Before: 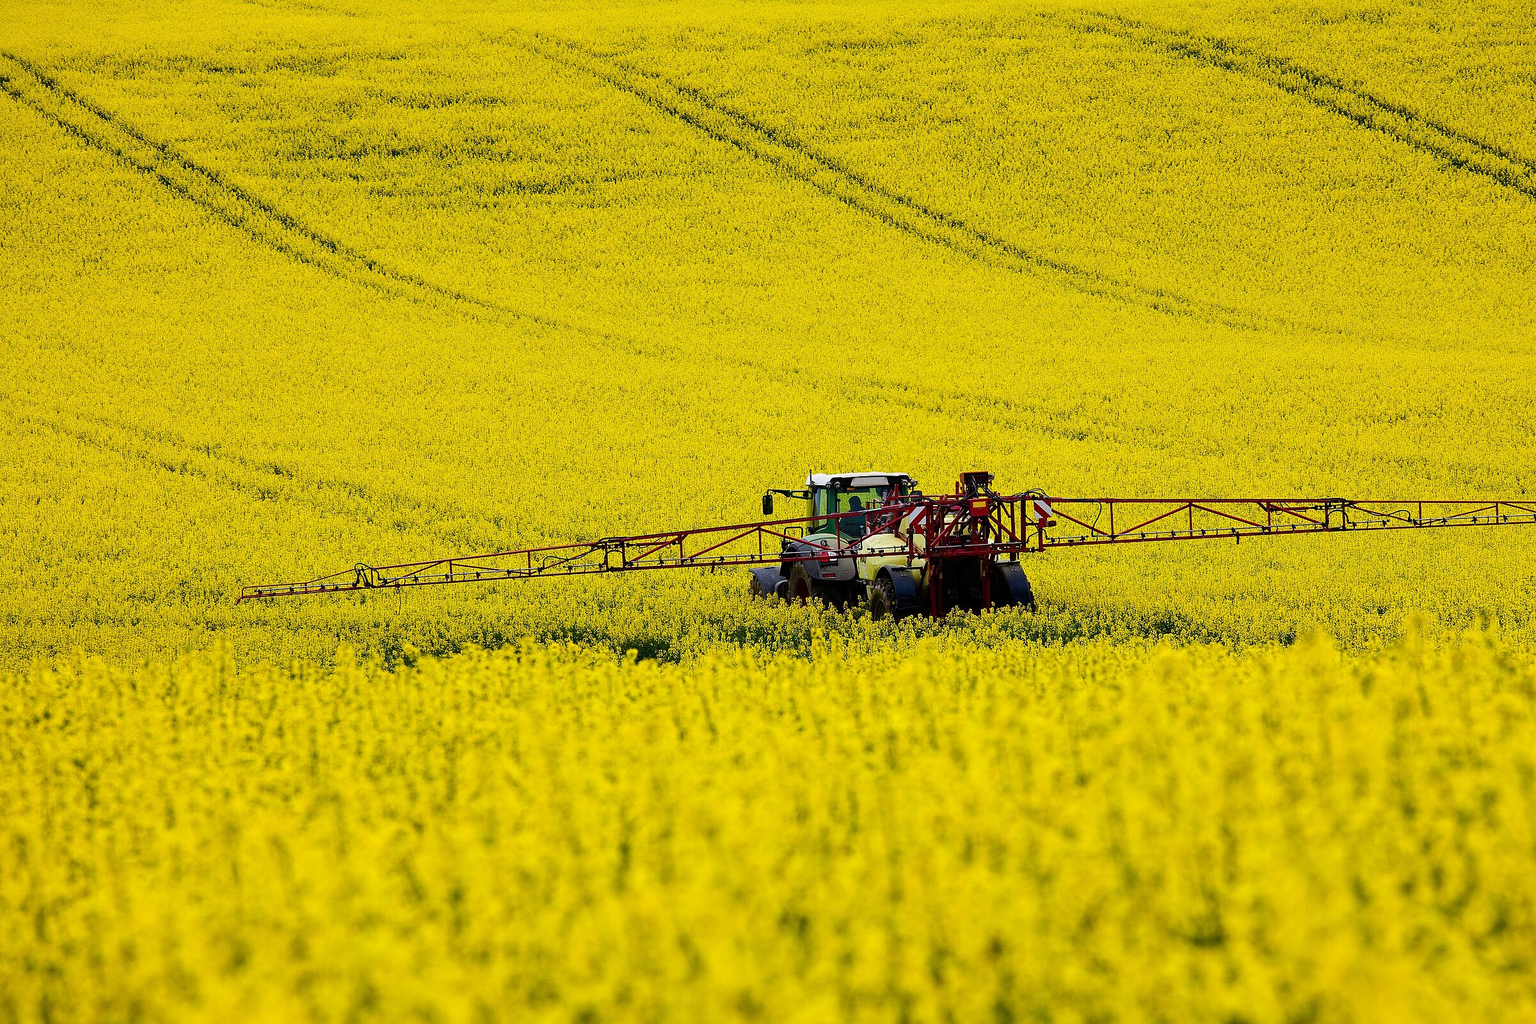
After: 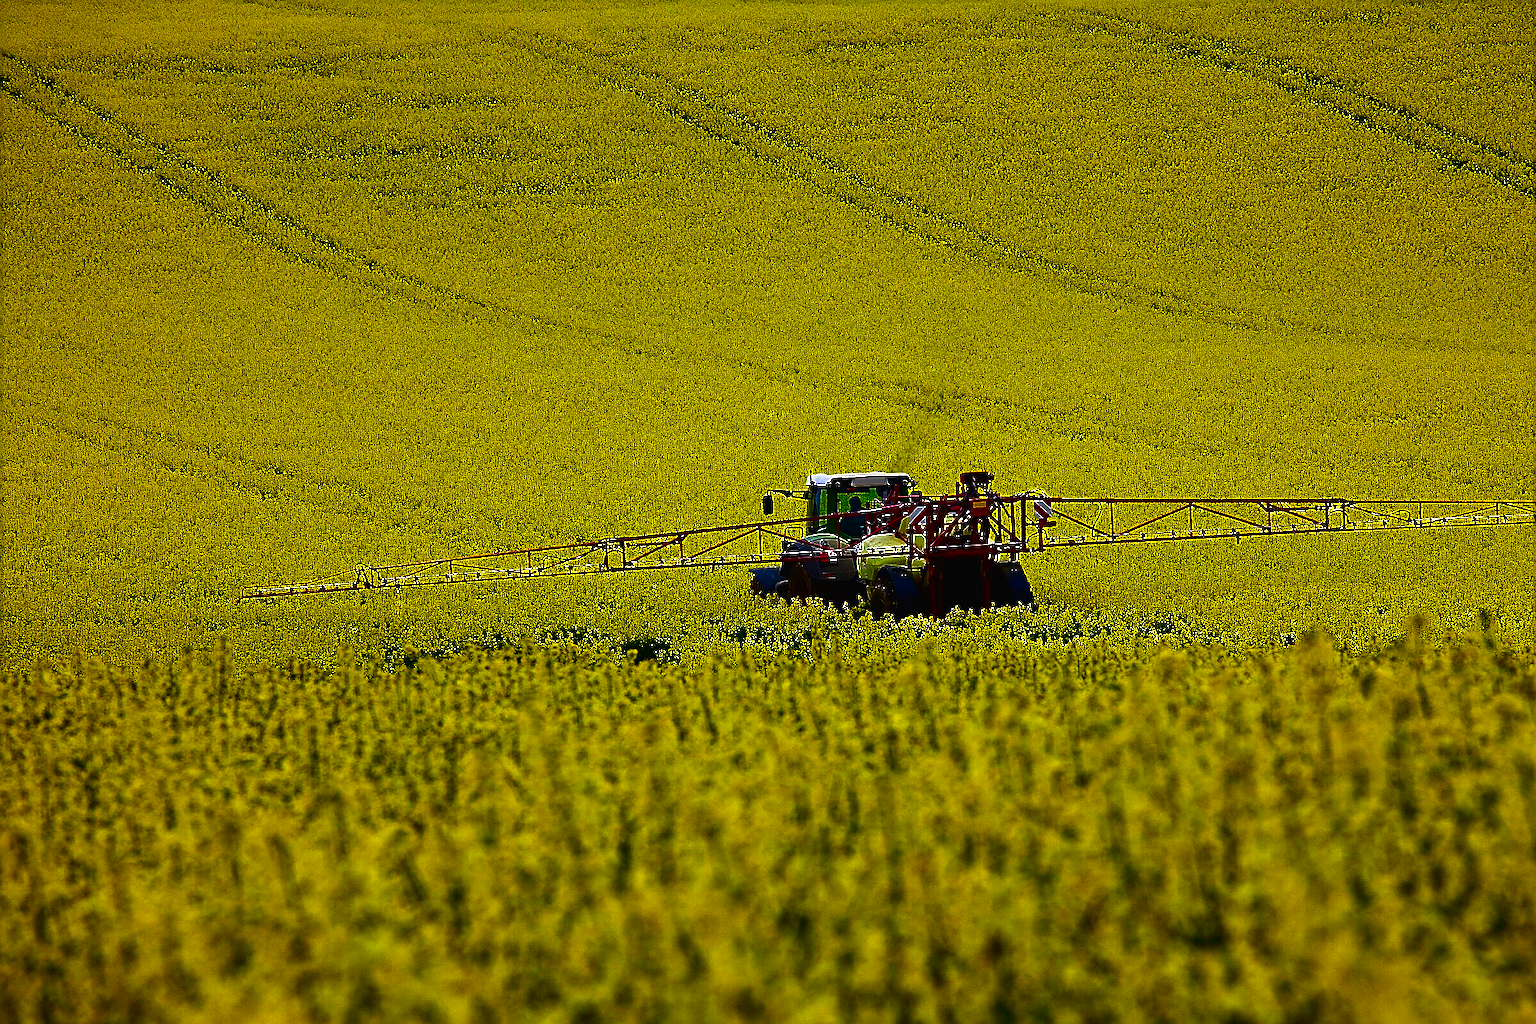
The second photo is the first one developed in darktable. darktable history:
exposure: black level correction -0.041, exposure 0.064 EV, compensate highlight preservation false
sharpen: on, module defaults
contrast brightness saturation: brightness -1, saturation 1
haze removal: compatibility mode true, adaptive false
